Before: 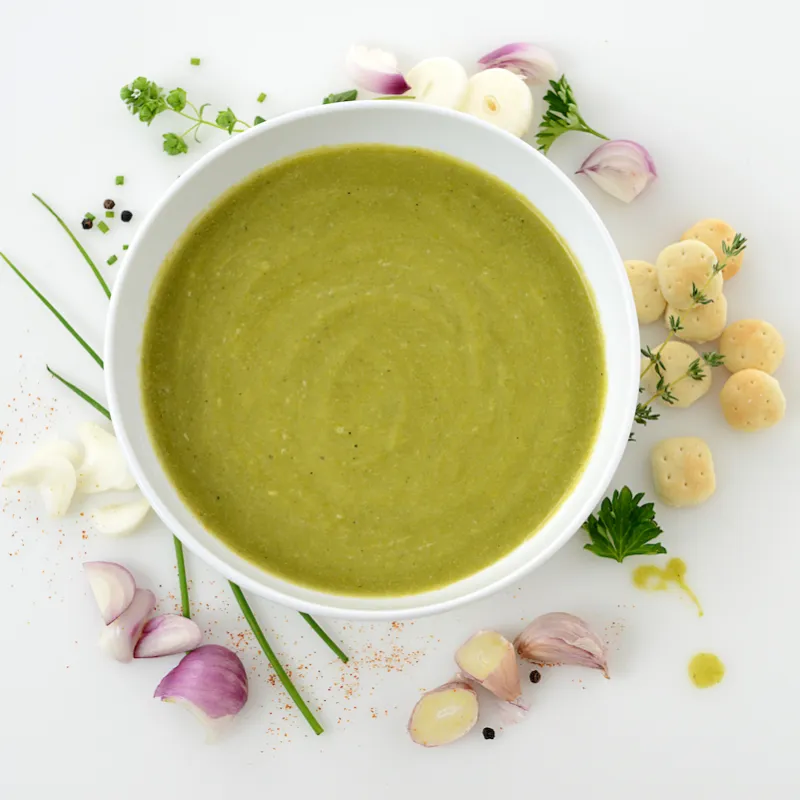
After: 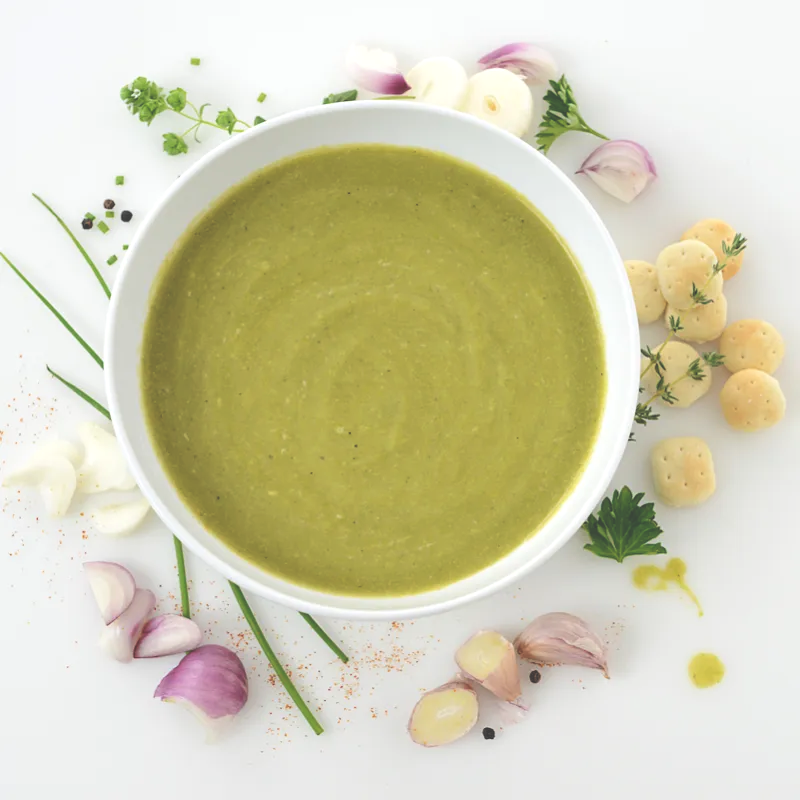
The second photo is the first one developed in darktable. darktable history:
exposure: black level correction -0.04, exposure 0.065 EV, compensate highlight preservation false
